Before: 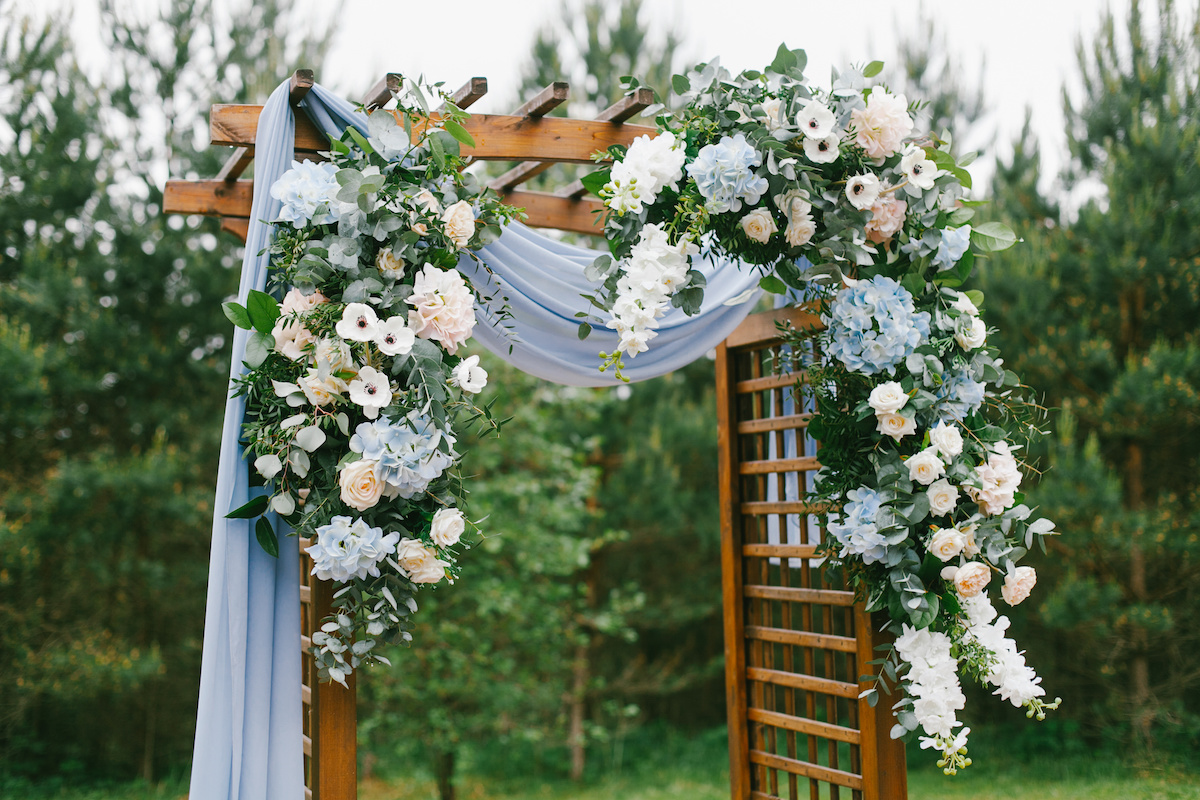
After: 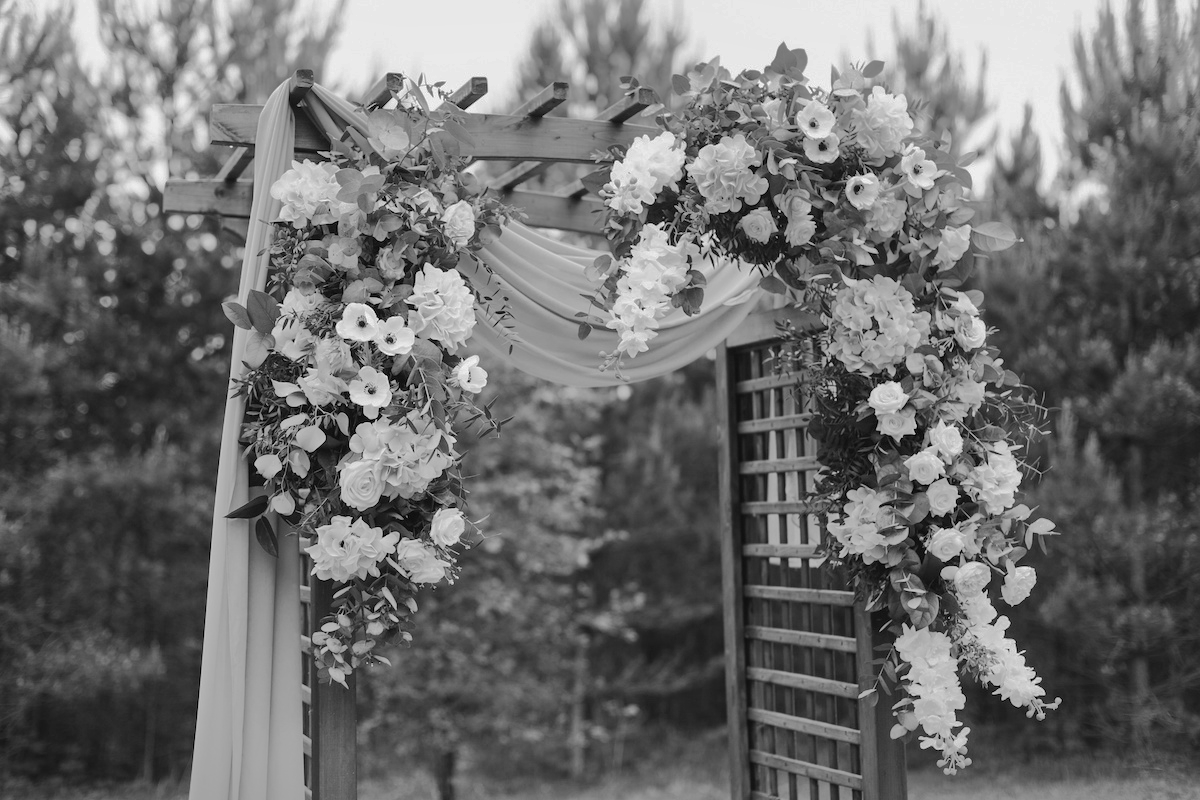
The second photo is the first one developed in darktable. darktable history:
shadows and highlights: shadows 25, highlights -70
monochrome: size 3.1
